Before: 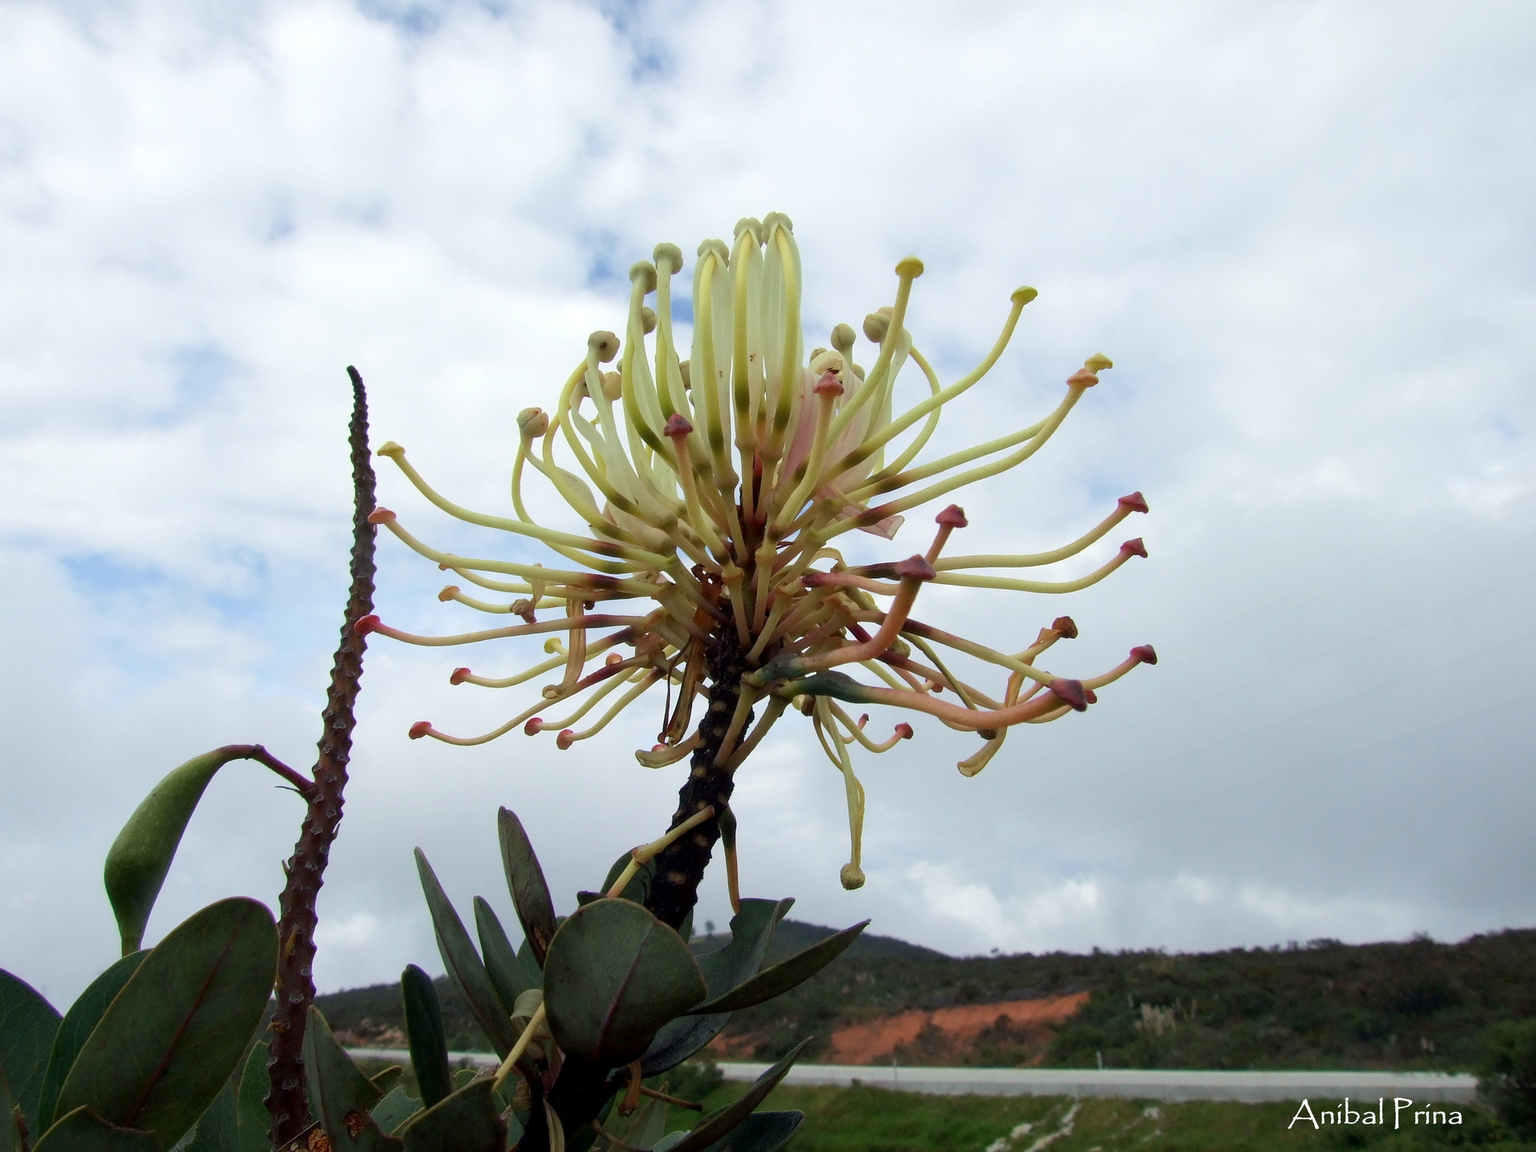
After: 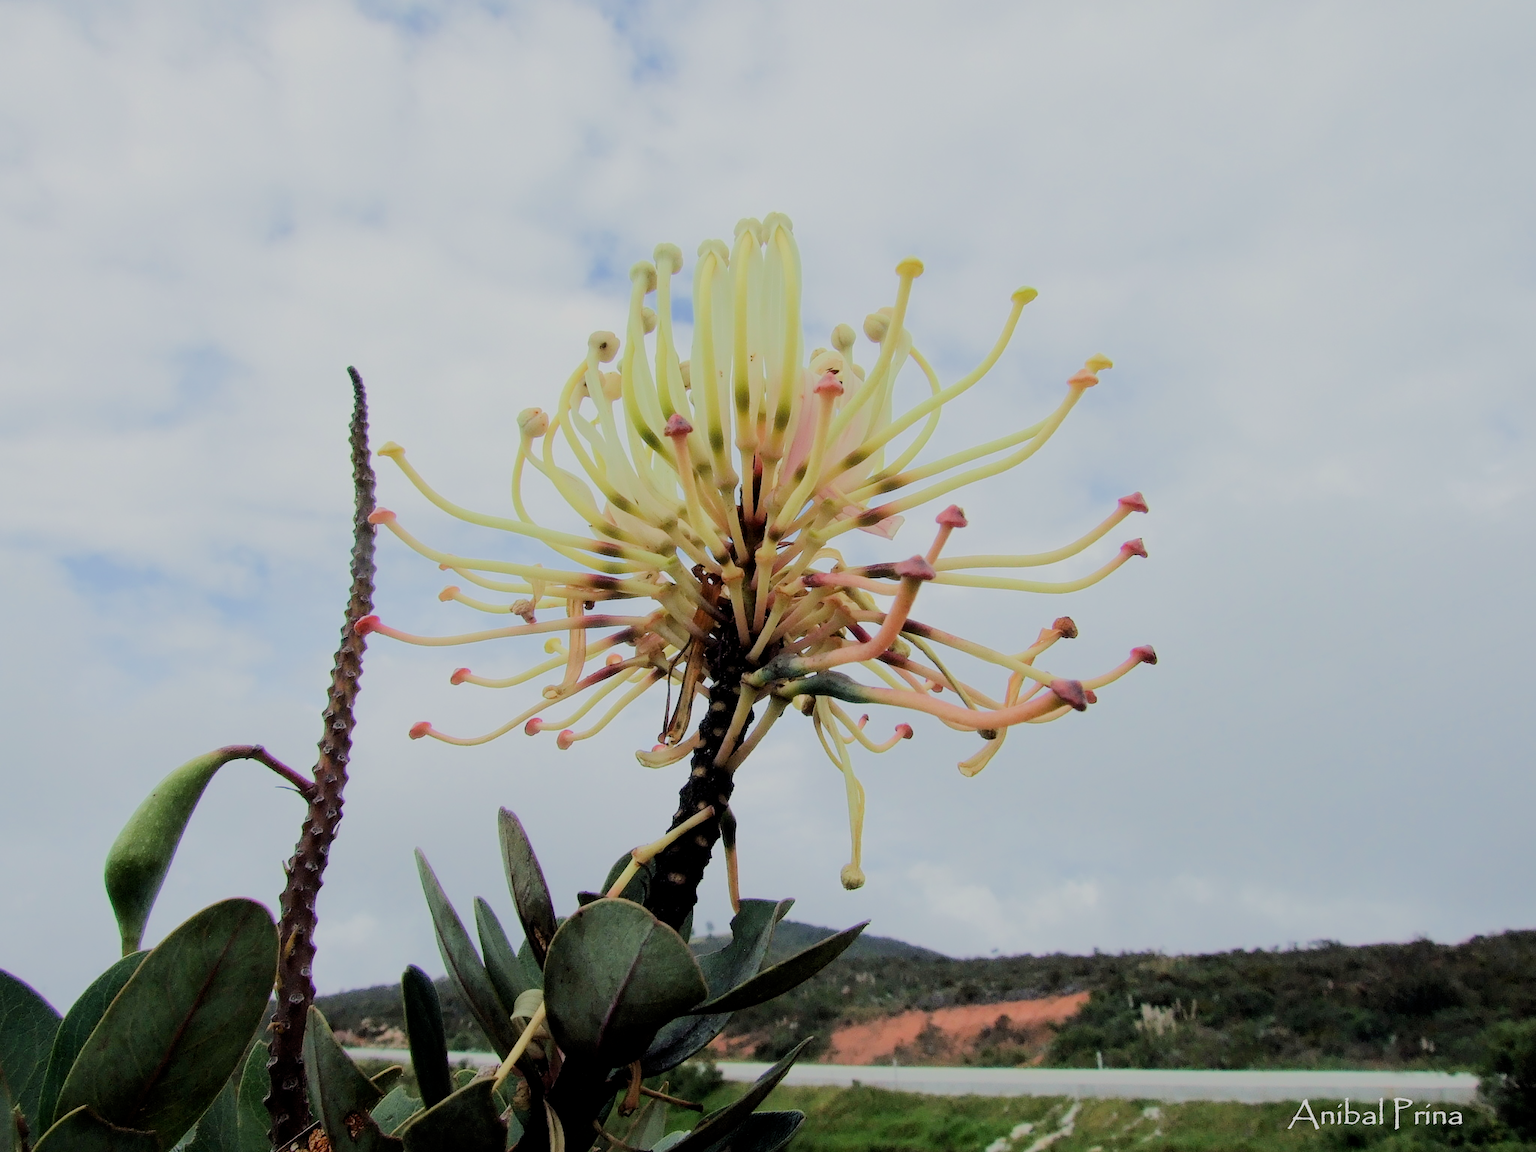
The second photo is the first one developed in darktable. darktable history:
filmic rgb: black relative exposure -8.75 EV, white relative exposure 4.97 EV, target black luminance 0%, hardness 3.78, latitude 65.47%, contrast 0.823, shadows ↔ highlights balance 19.23%
tone equalizer: -7 EV 0.163 EV, -6 EV 0.574 EV, -5 EV 1.13 EV, -4 EV 1.36 EV, -3 EV 1.13 EV, -2 EV 0.6 EV, -1 EV 0.146 EV, edges refinement/feathering 500, mask exposure compensation -1.57 EV, preserve details no
